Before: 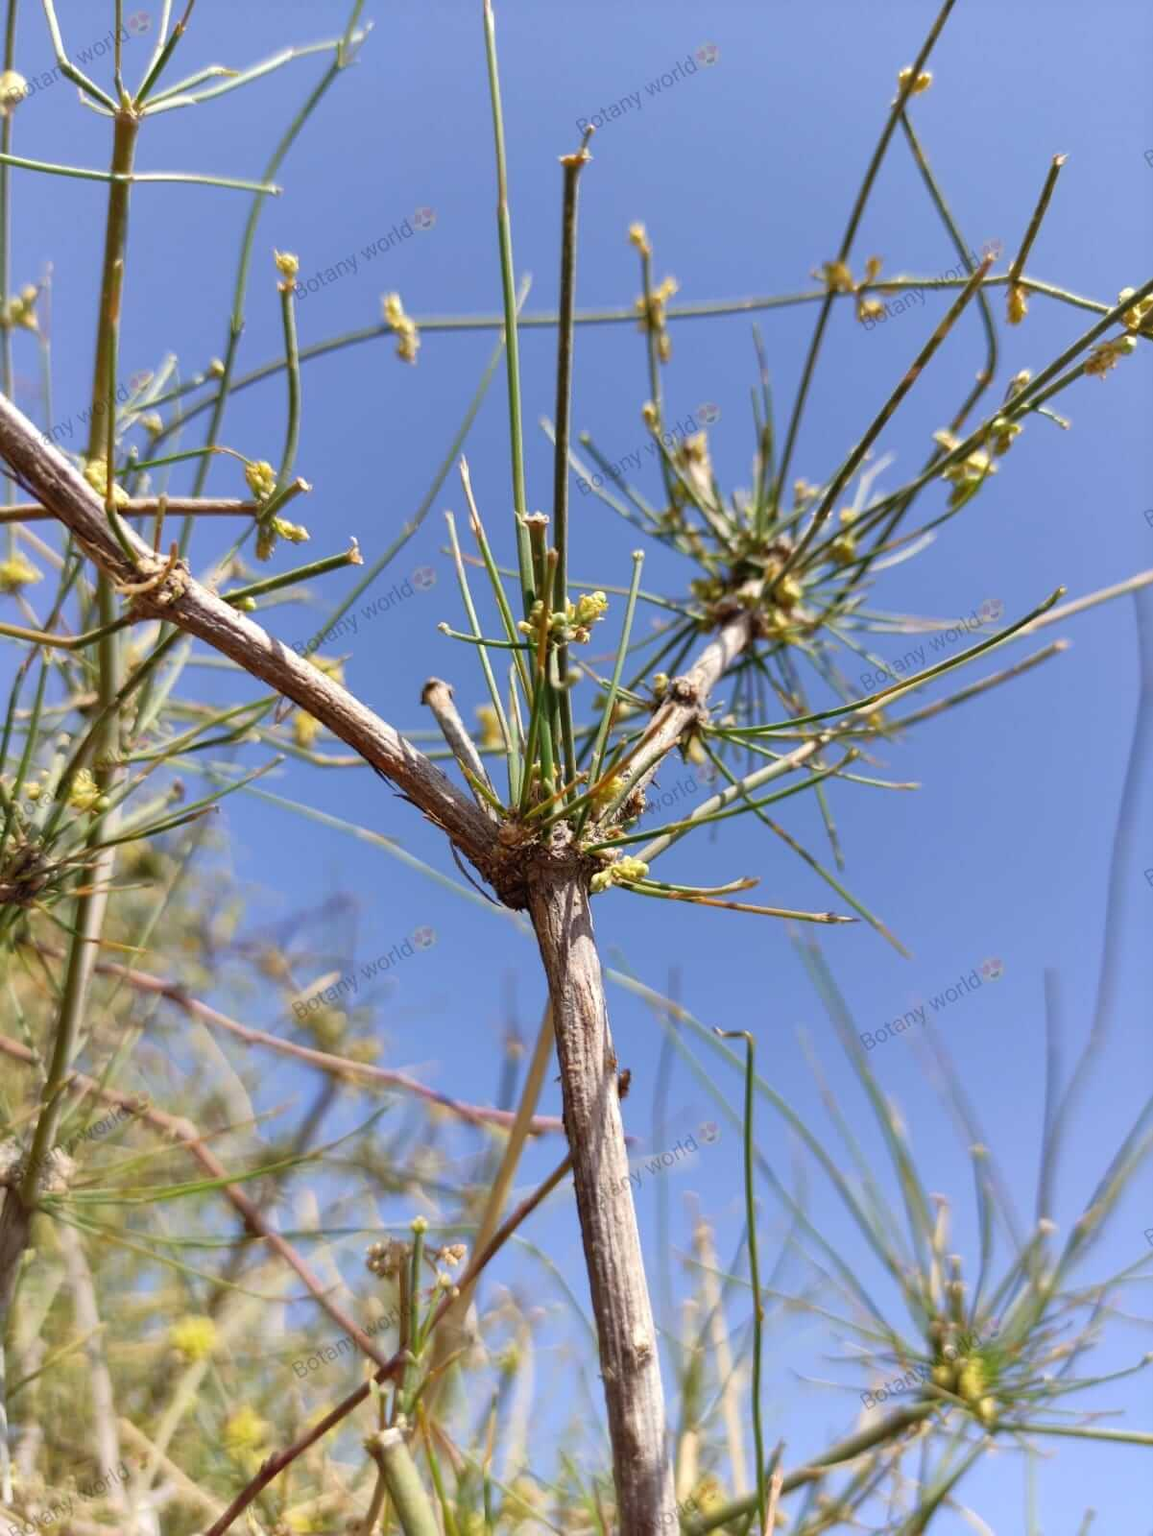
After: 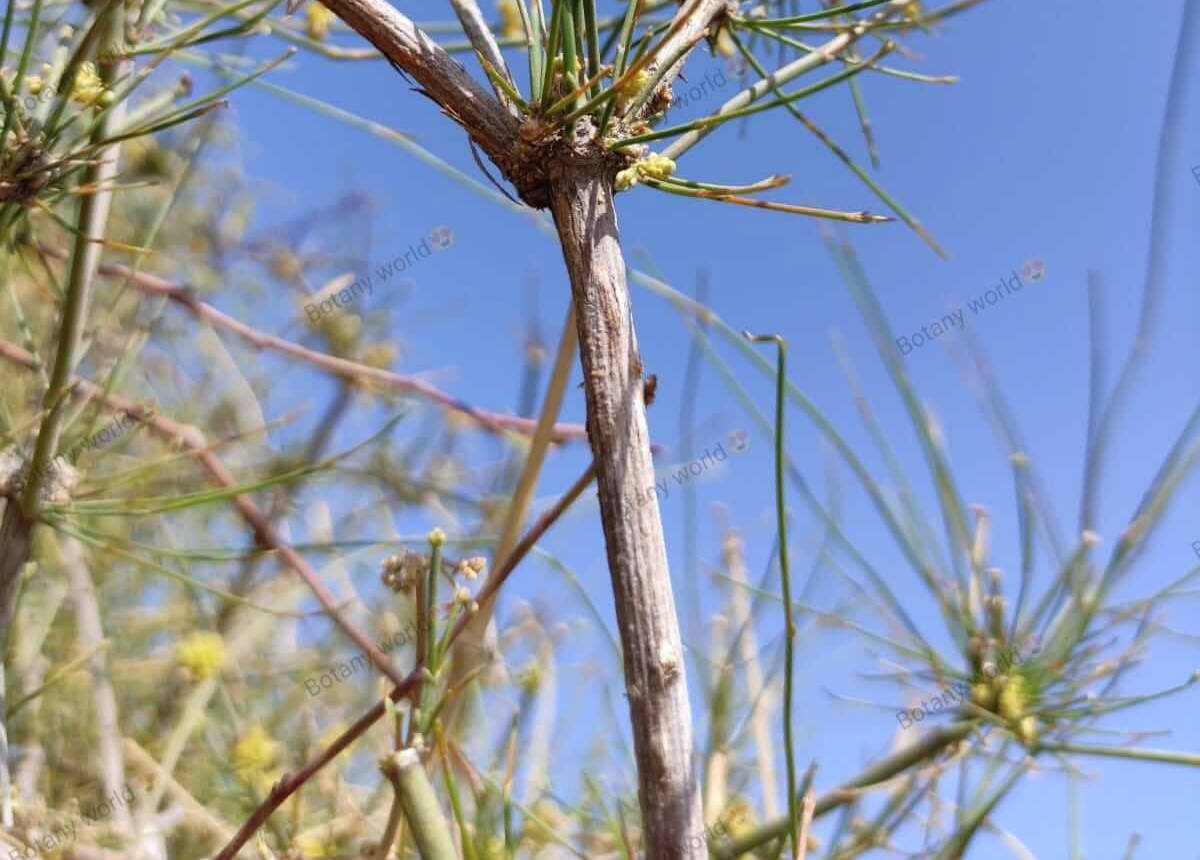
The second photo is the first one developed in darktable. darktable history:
color correction: highlights a* -0.137, highlights b* -5.91, shadows a* -0.137, shadows b* -0.137
crop and rotate: top 46.237%
